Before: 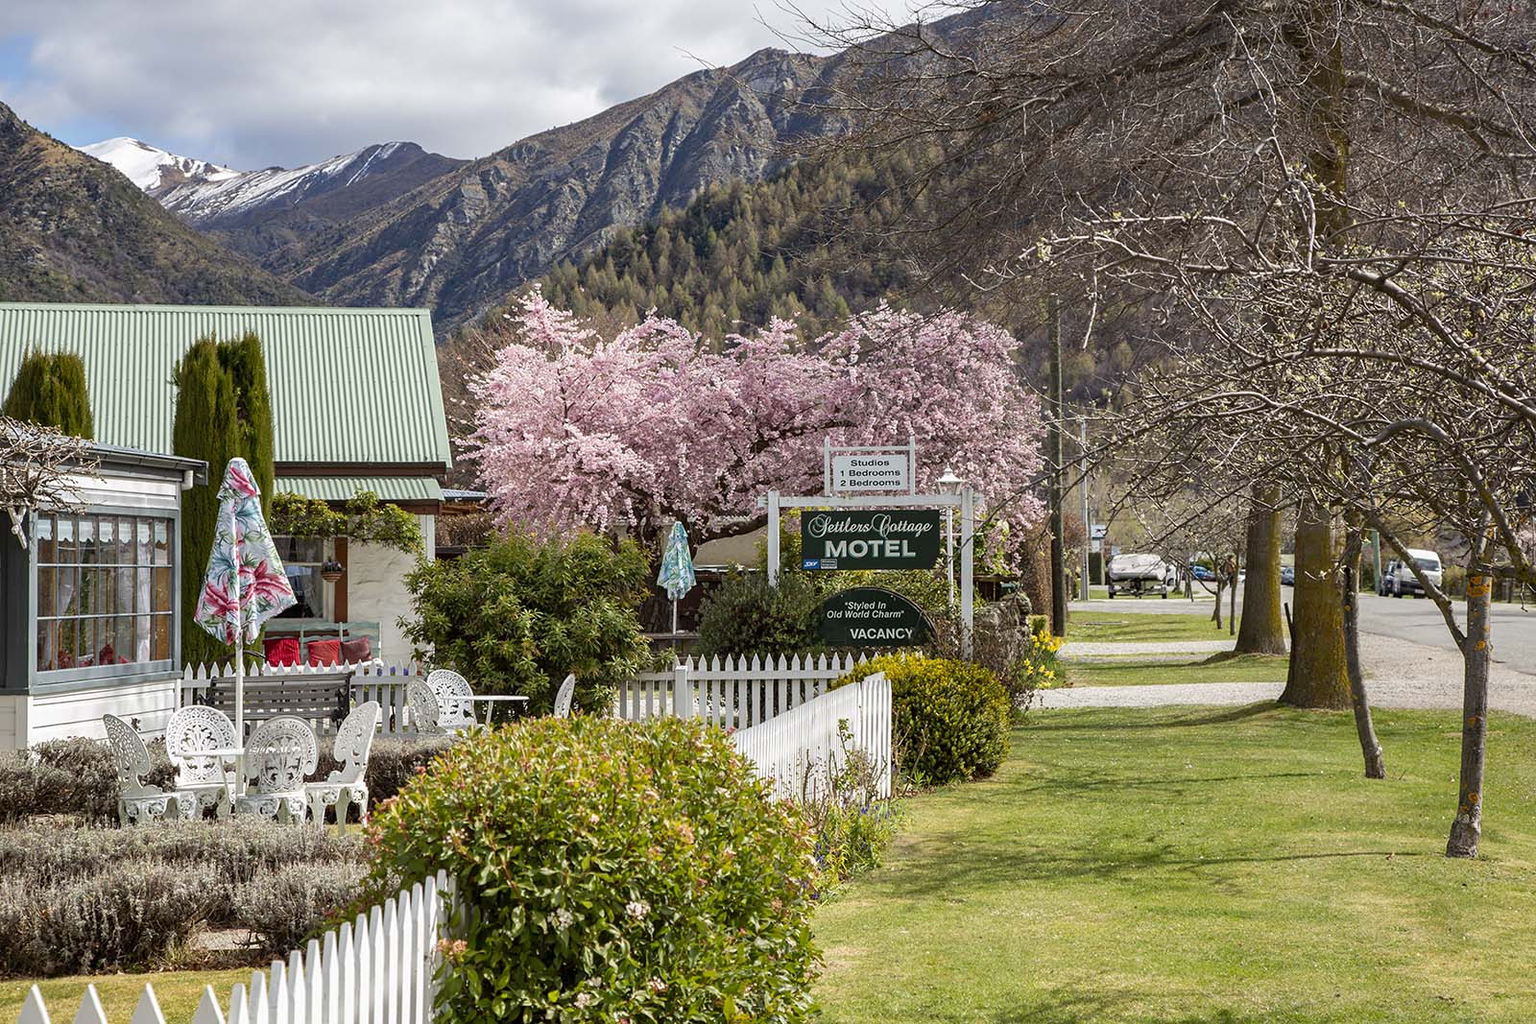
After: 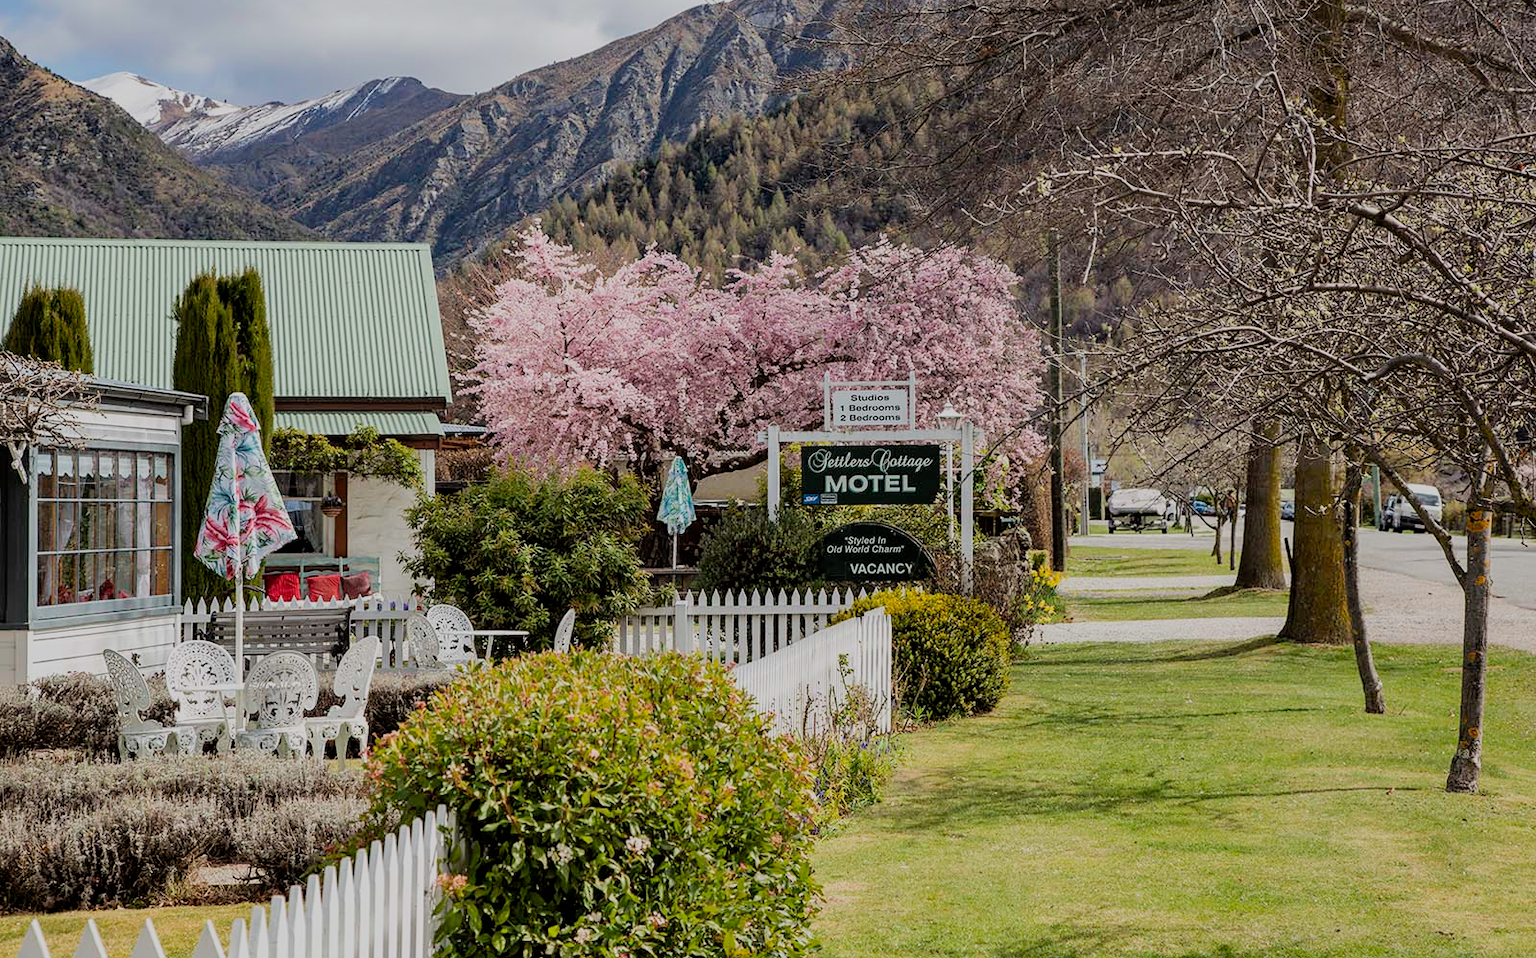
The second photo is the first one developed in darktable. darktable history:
filmic rgb: black relative exposure -7.18 EV, white relative exposure 5.35 EV, threshold 5.95 EV, hardness 3.03, enable highlight reconstruction true
crop and rotate: top 6.457%
